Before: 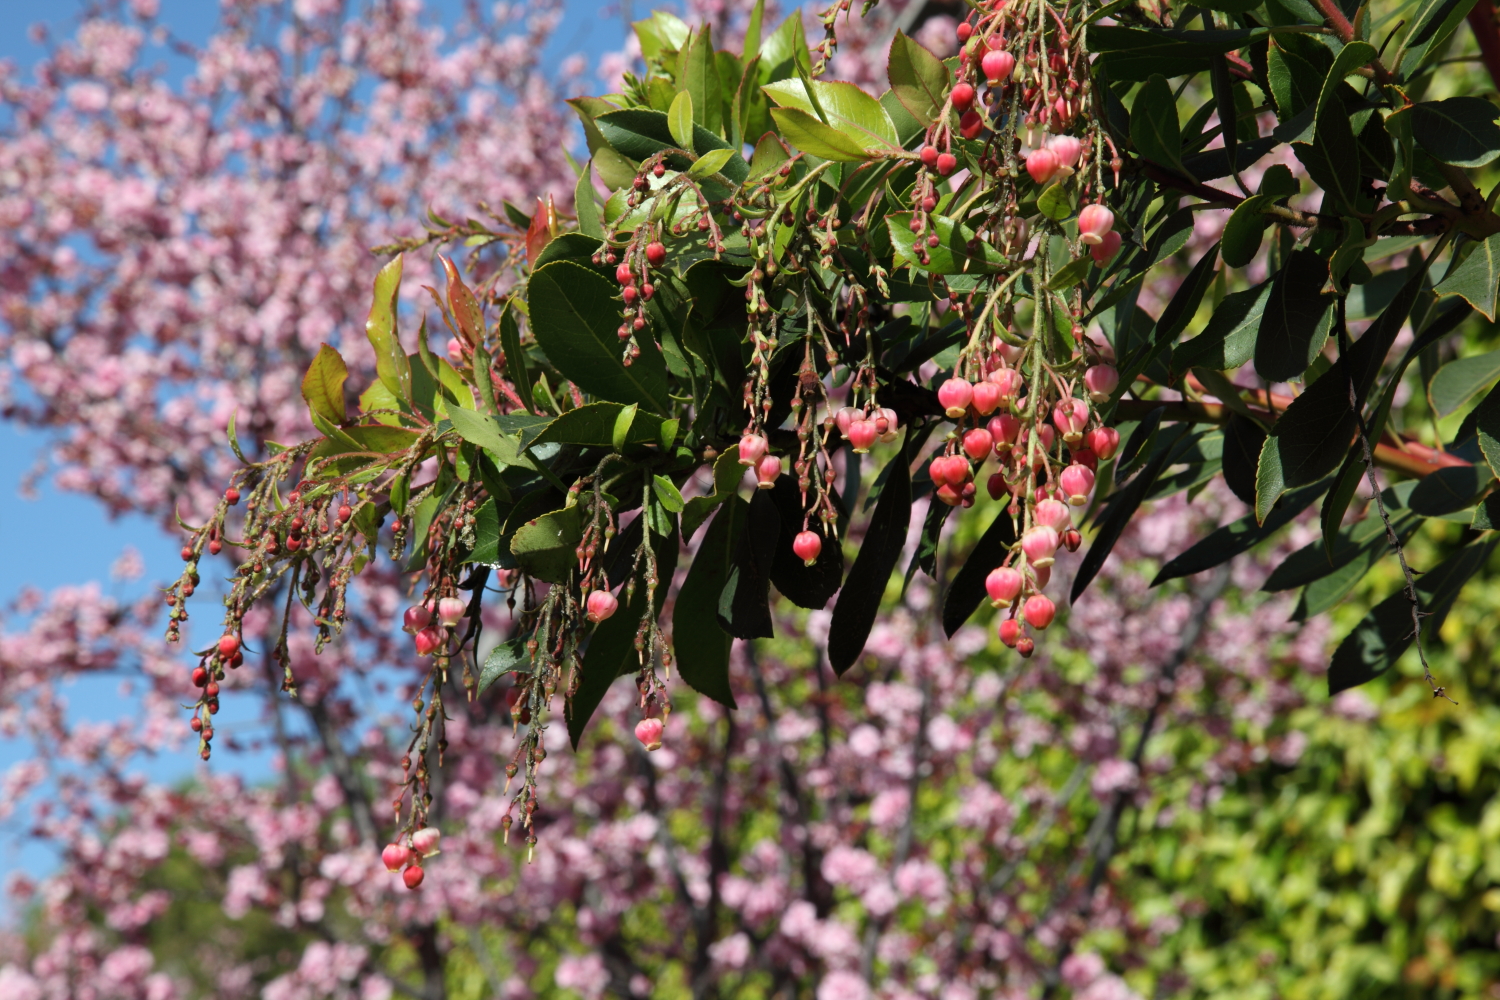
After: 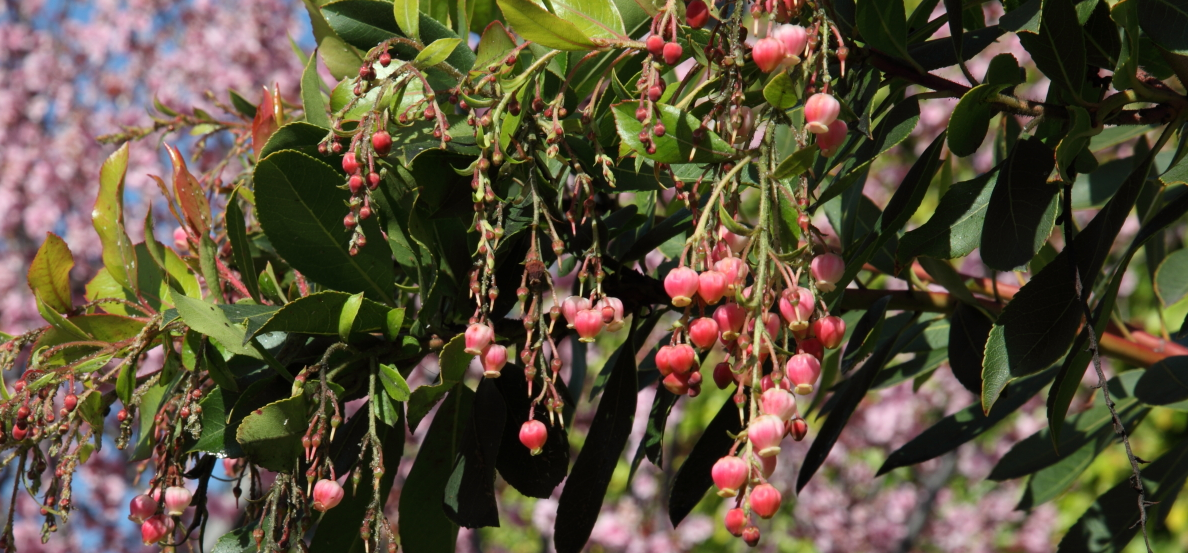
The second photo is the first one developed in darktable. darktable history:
crop: left 18.274%, top 11.11%, right 2.52%, bottom 33.567%
